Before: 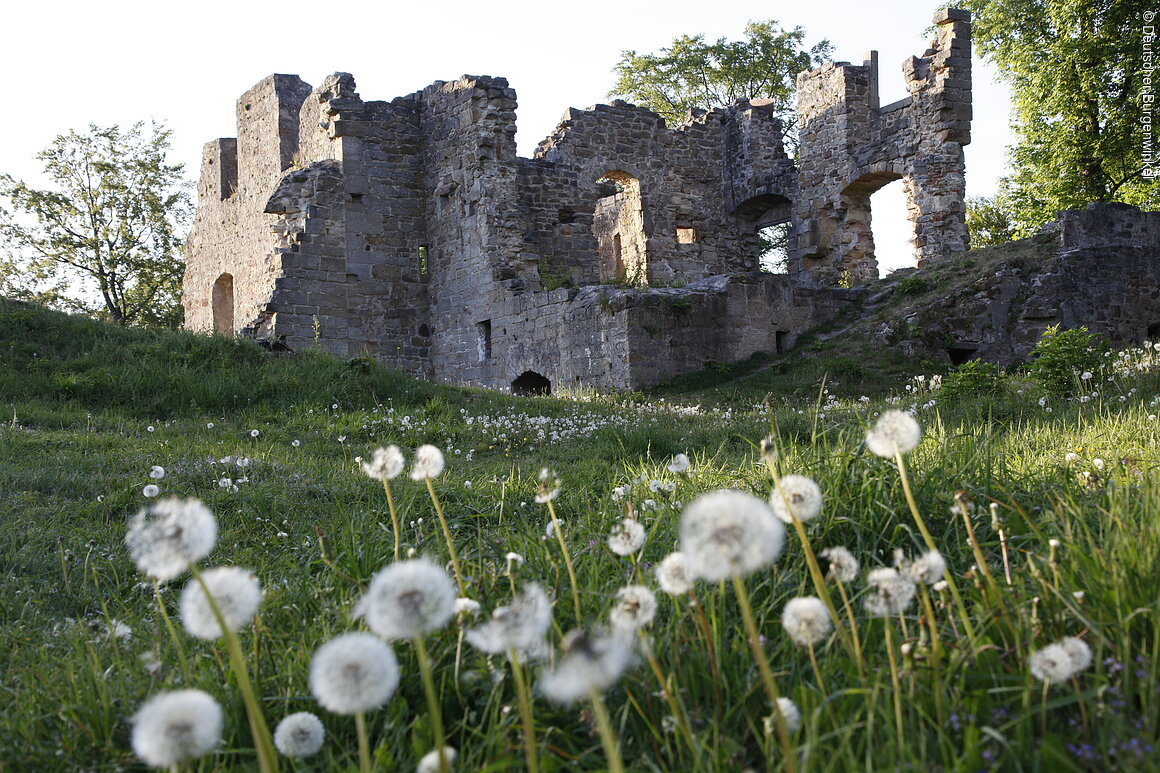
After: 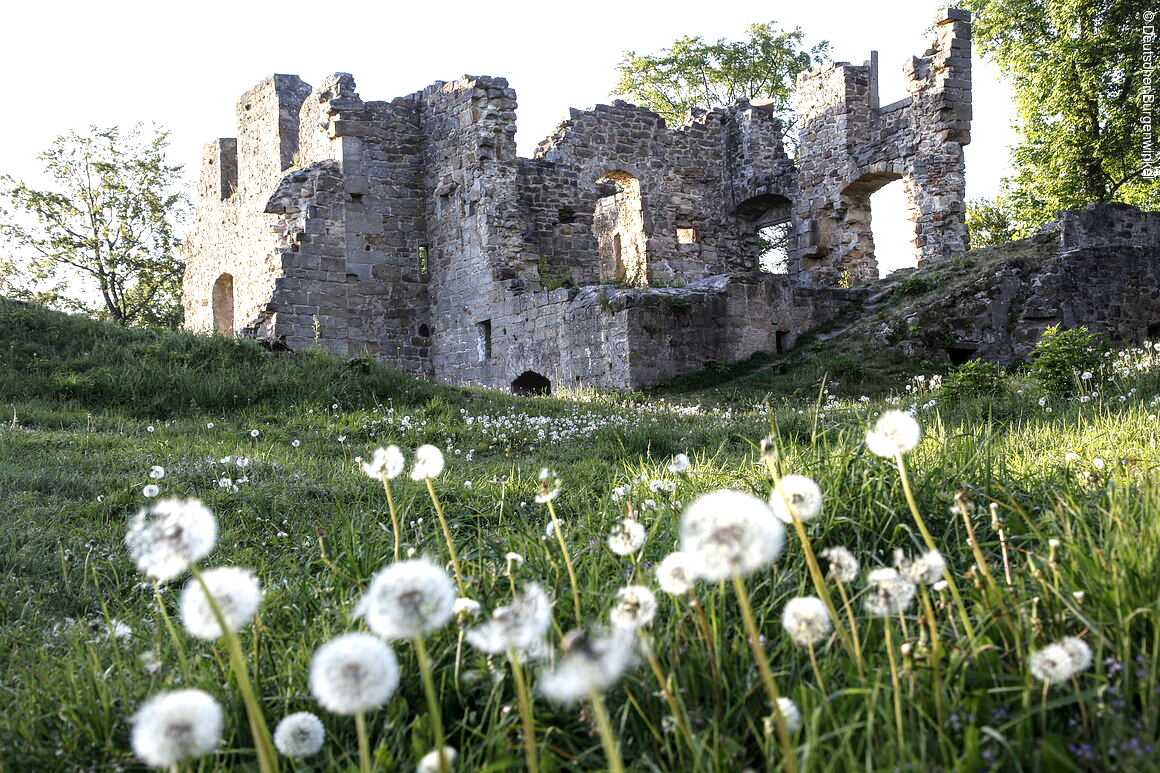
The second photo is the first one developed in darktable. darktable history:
local contrast: on, module defaults
tone equalizer: -8 EV -0.741 EV, -7 EV -0.72 EV, -6 EV -0.627 EV, -5 EV -0.424 EV, -3 EV 0.372 EV, -2 EV 0.6 EV, -1 EV 0.678 EV, +0 EV 0.772 EV
